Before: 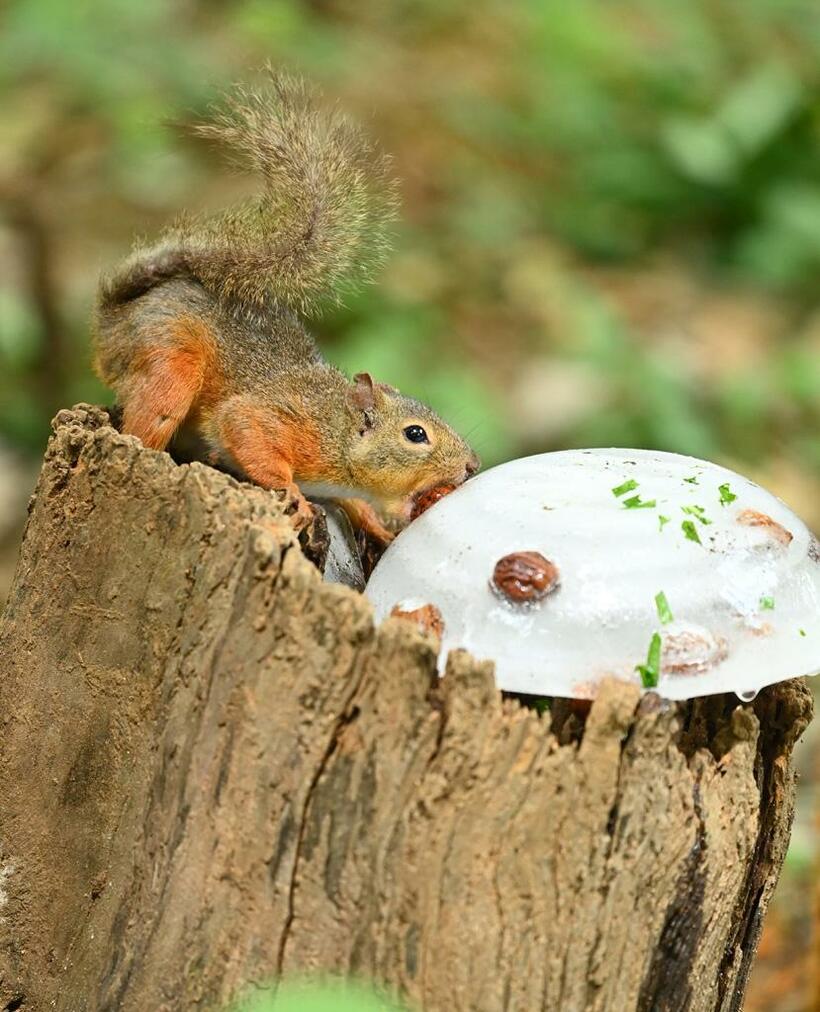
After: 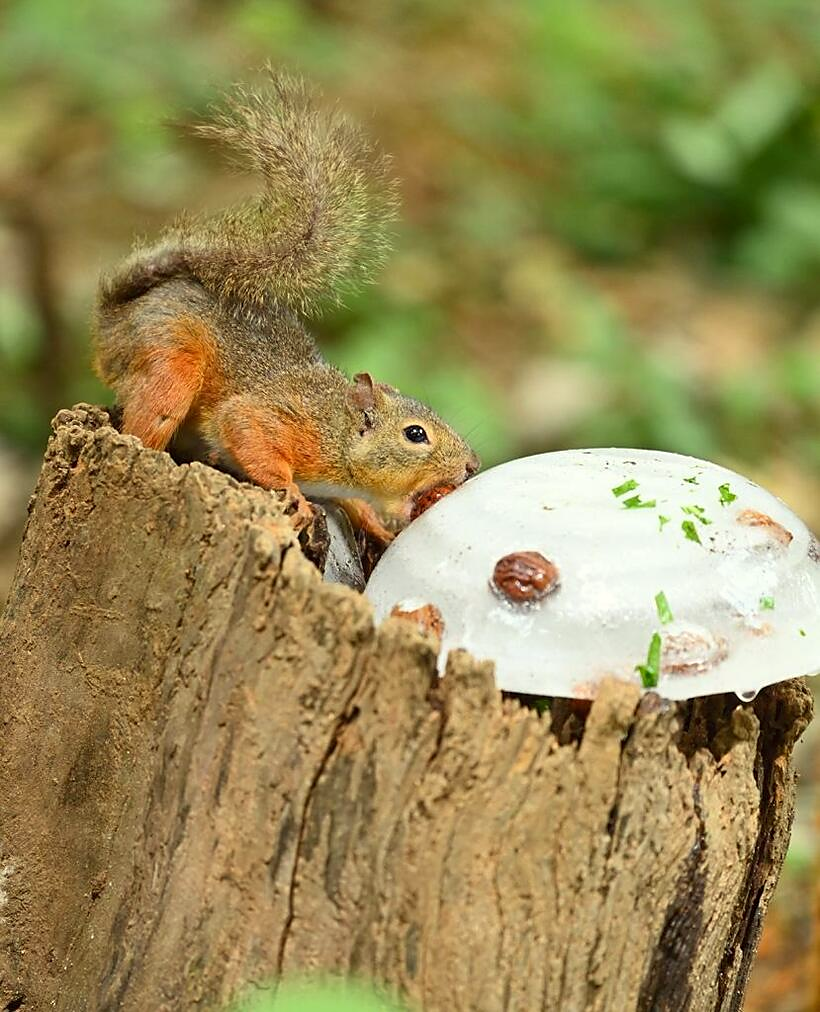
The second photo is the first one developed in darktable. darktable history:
color correction: highlights a* -0.95, highlights b* 4.5, shadows a* 3.55
sharpen: radius 1.559, amount 0.373, threshold 1.271
